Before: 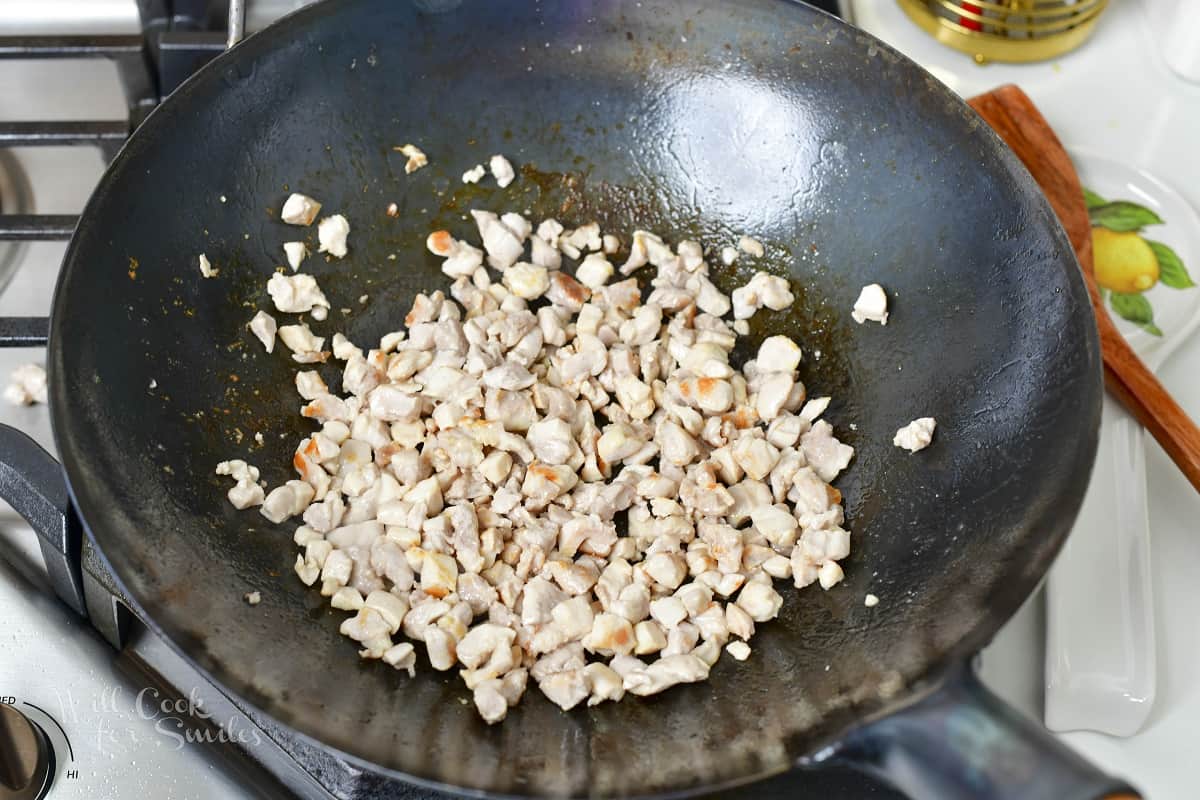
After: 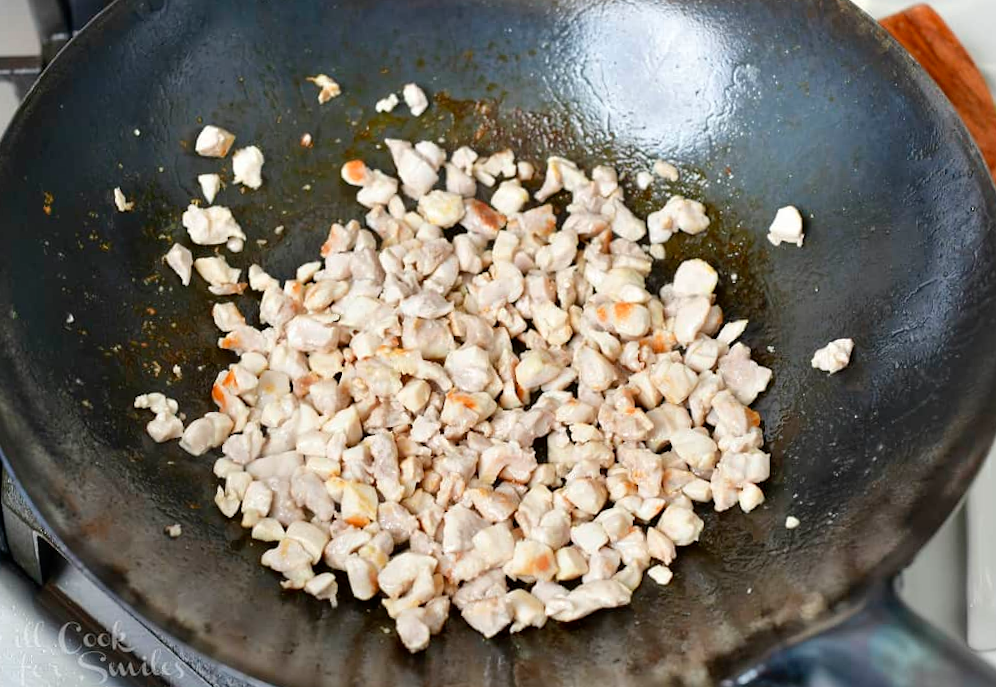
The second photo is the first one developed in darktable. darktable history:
crop: left 6.446%, top 8.188%, right 9.538%, bottom 3.548%
rotate and perspective: rotation -1°, crop left 0.011, crop right 0.989, crop top 0.025, crop bottom 0.975
